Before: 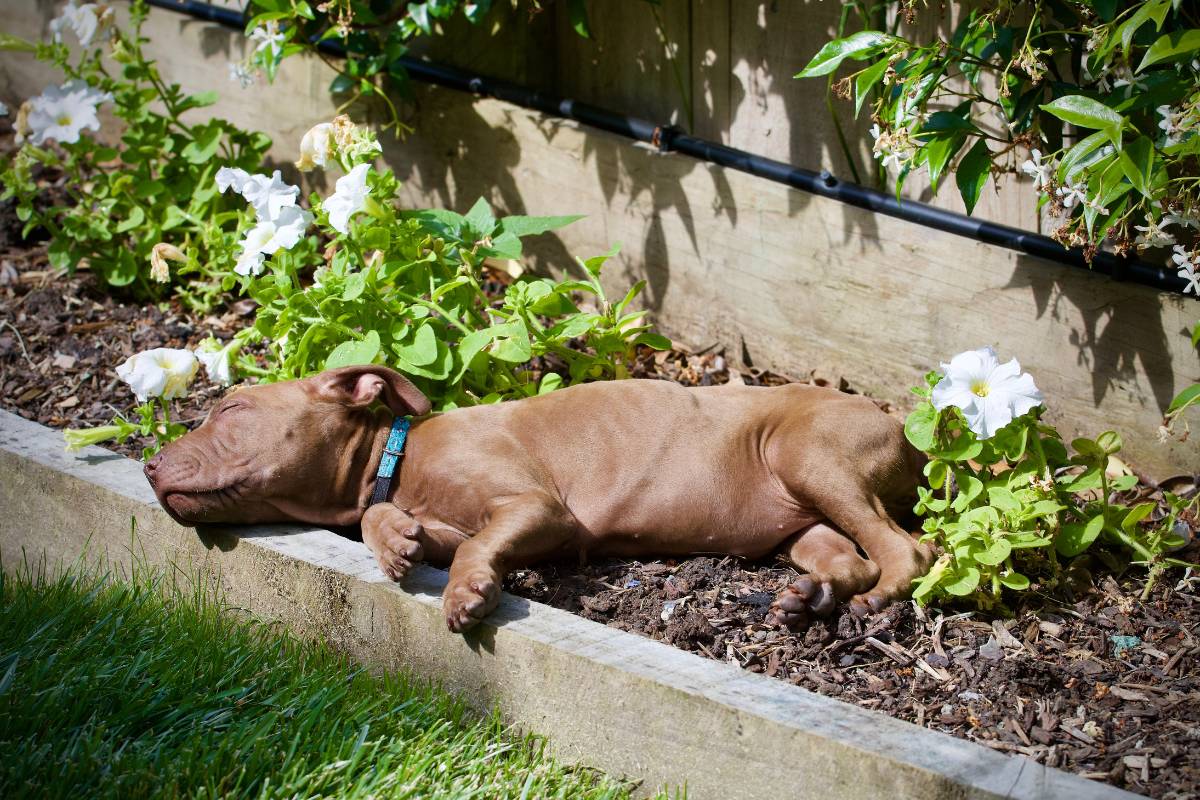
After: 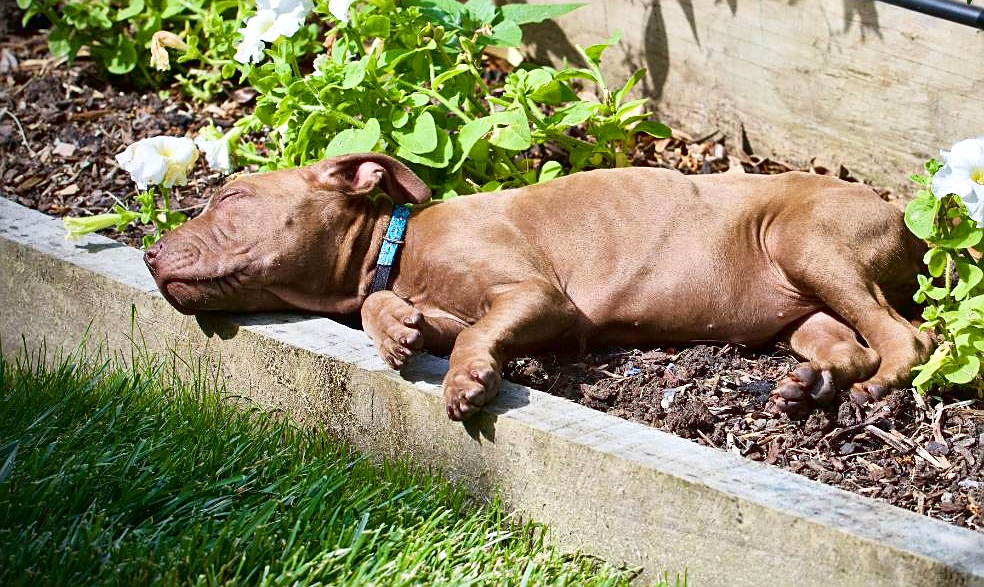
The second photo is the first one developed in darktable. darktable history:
crop: top 26.531%, right 17.959%
sharpen: amount 0.478
tone curve: curves: ch0 [(0, 0.028) (0.138, 0.156) (0.468, 0.516) (0.754, 0.823) (1, 1)], color space Lab, linked channels, preserve colors none
local contrast: mode bilateral grid, contrast 30, coarseness 25, midtone range 0.2
